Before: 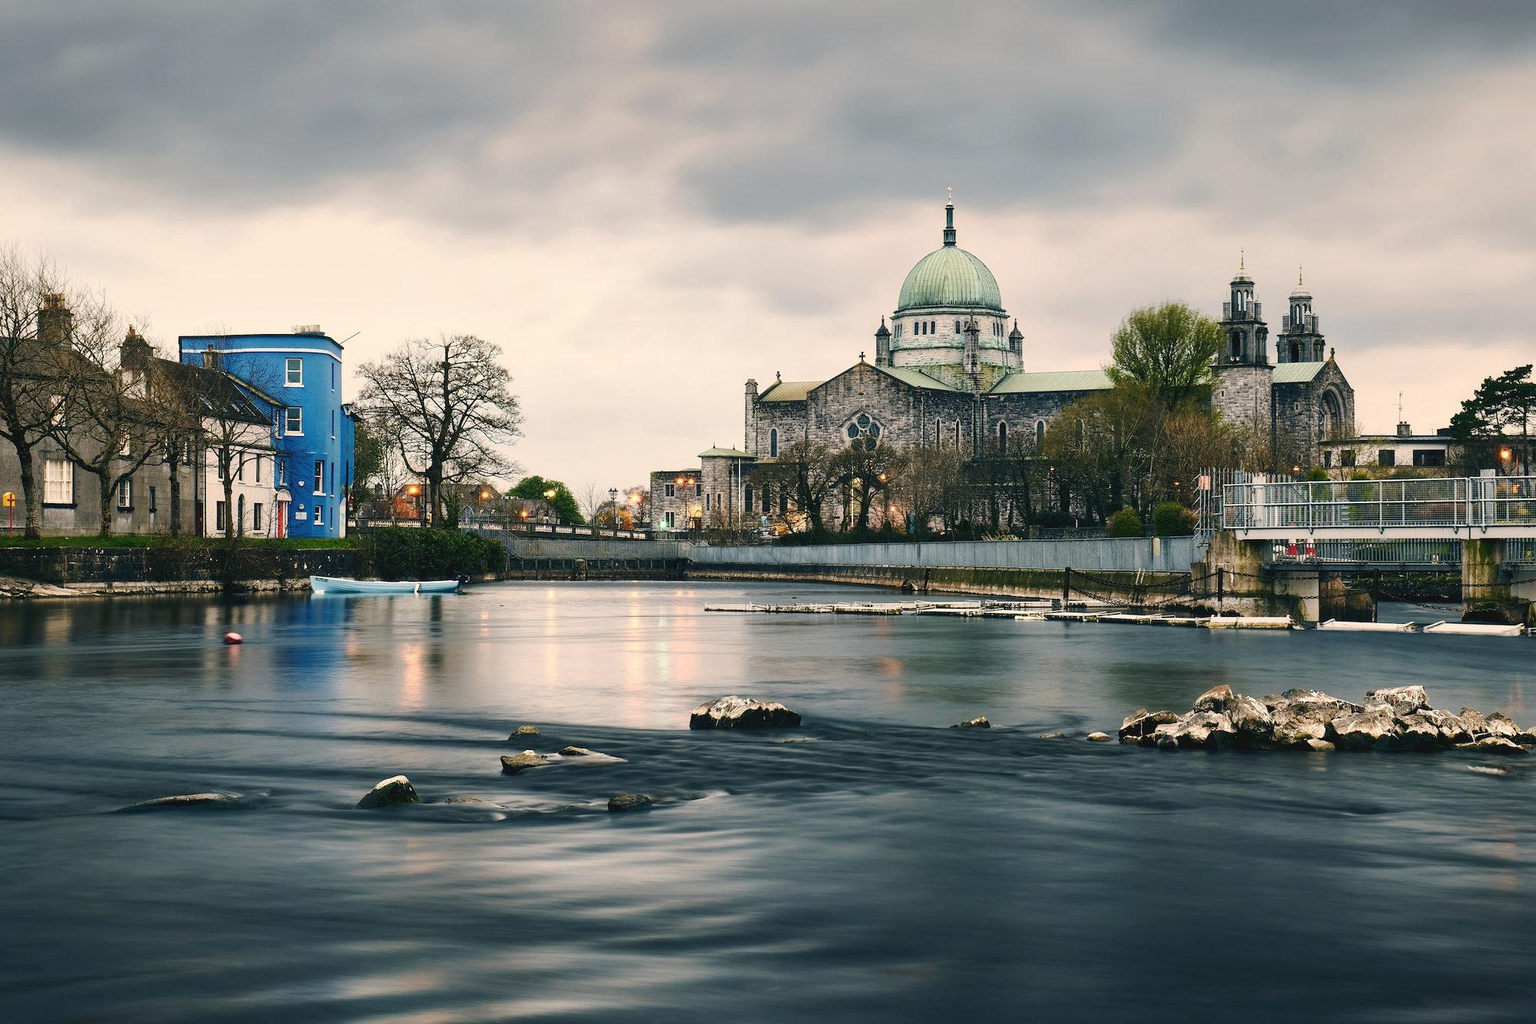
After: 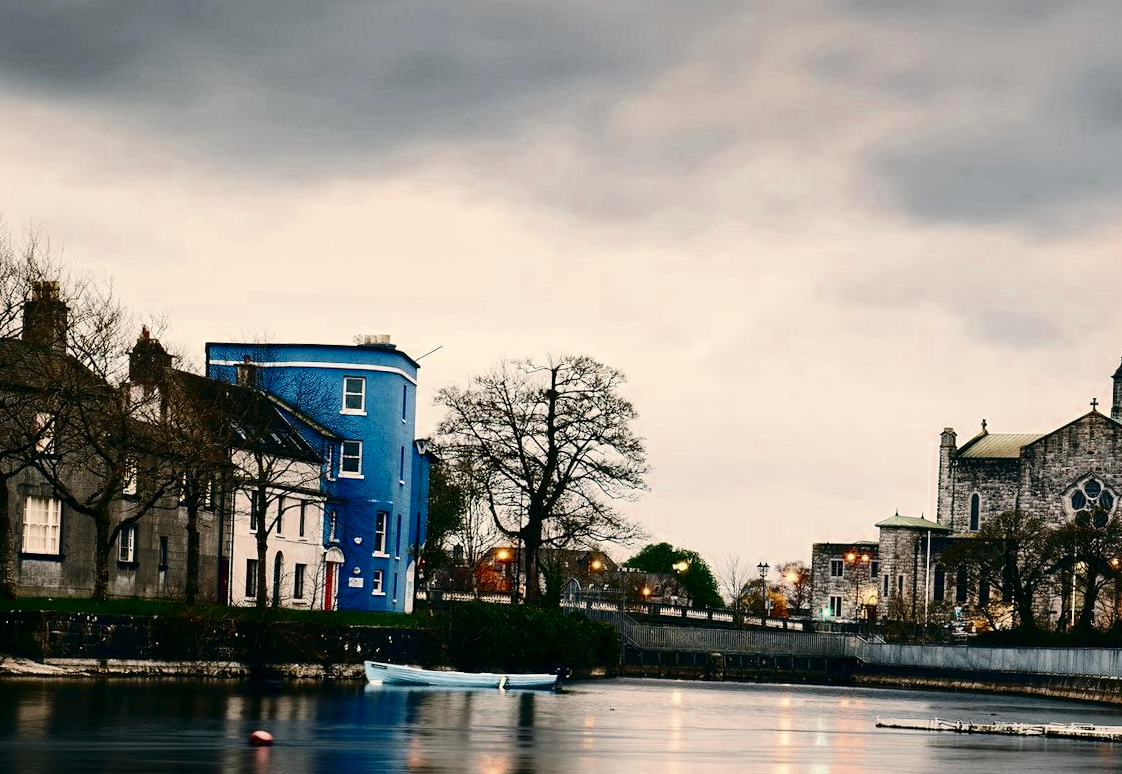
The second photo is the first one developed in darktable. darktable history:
color zones: curves: ch0 [(0, 0.5) (0.125, 0.4) (0.25, 0.5) (0.375, 0.4) (0.5, 0.4) (0.625, 0.6) (0.75, 0.6) (0.875, 0.5)]; ch1 [(0, 0.4) (0.125, 0.5) (0.25, 0.4) (0.375, 0.4) (0.5, 0.4) (0.625, 0.4) (0.75, 0.5) (0.875, 0.4)]; ch2 [(0, 0.6) (0.125, 0.5) (0.25, 0.5) (0.375, 0.6) (0.5, 0.6) (0.625, 0.5) (0.75, 0.5) (0.875, 0.5)]
crop and rotate: left 3.047%, top 7.509%, right 42.236%, bottom 37.598%
contrast brightness saturation: contrast 0.24, brightness -0.24, saturation 0.14
rotate and perspective: rotation 2.27°, automatic cropping off
